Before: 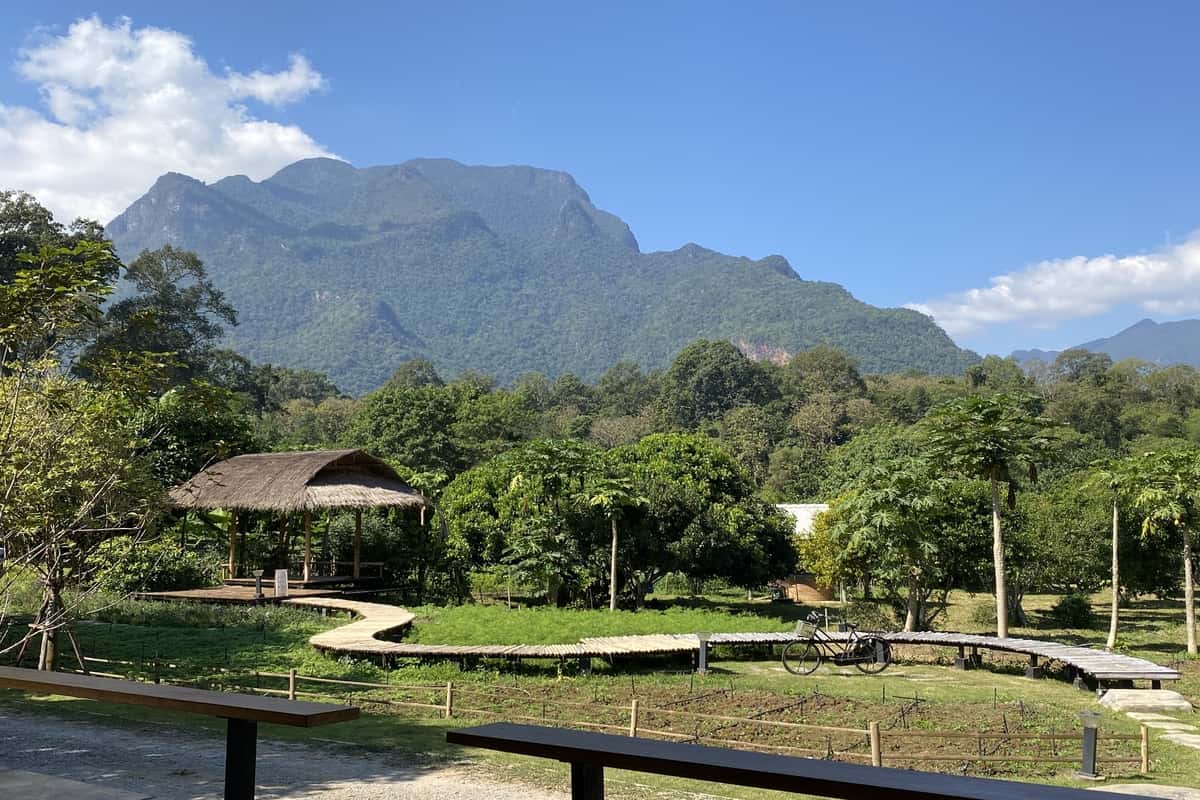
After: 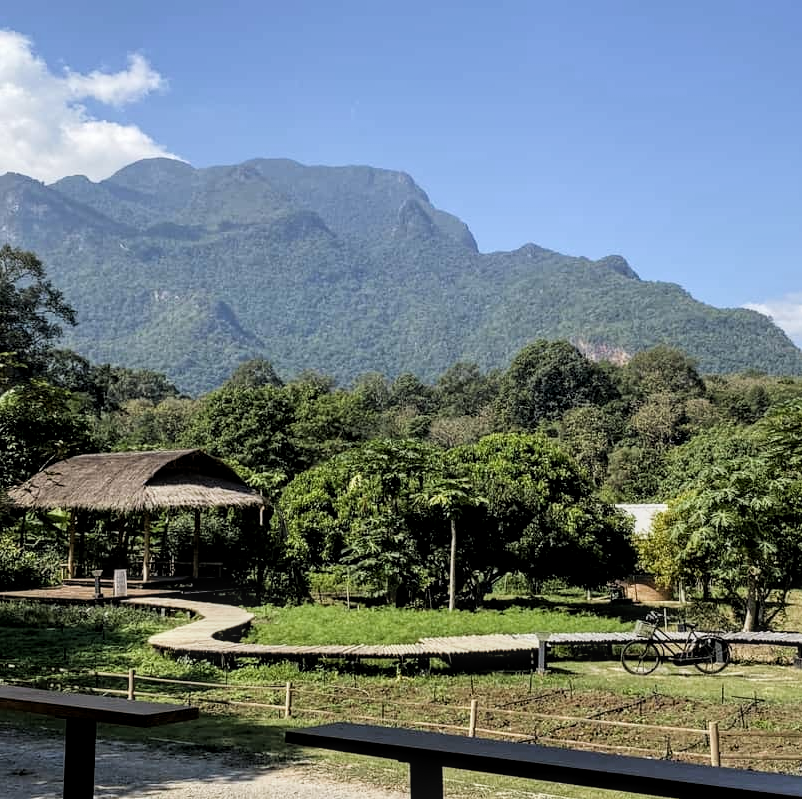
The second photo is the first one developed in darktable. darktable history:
filmic rgb: black relative exposure -16 EV, white relative exposure 5.28 EV, hardness 5.94, contrast 1.24, color science v4 (2020), contrast in shadows soft, contrast in highlights soft
exposure: compensate highlight preservation false
crop and rotate: left 13.498%, right 19.621%
local contrast: on, module defaults
